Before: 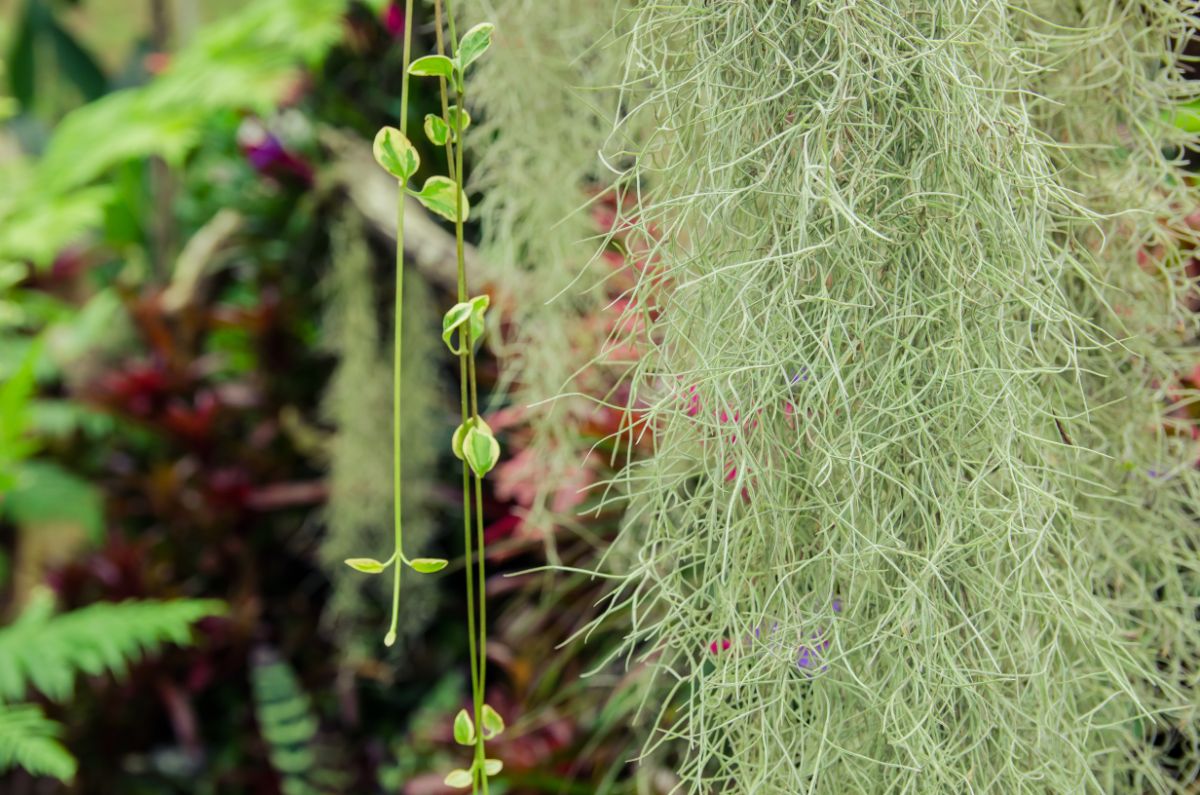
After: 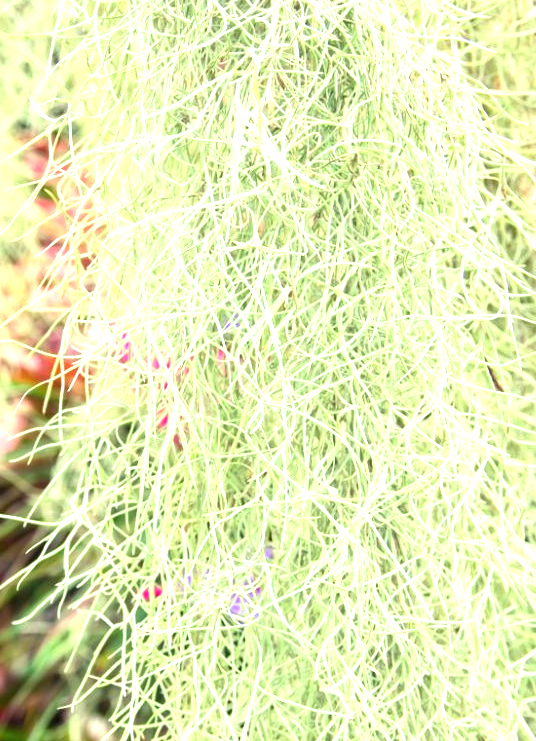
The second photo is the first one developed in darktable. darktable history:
crop: left 47.348%, top 6.709%, right 7.969%
exposure: black level correction 0, exposure 1.575 EV, compensate exposure bias true, compensate highlight preservation false
